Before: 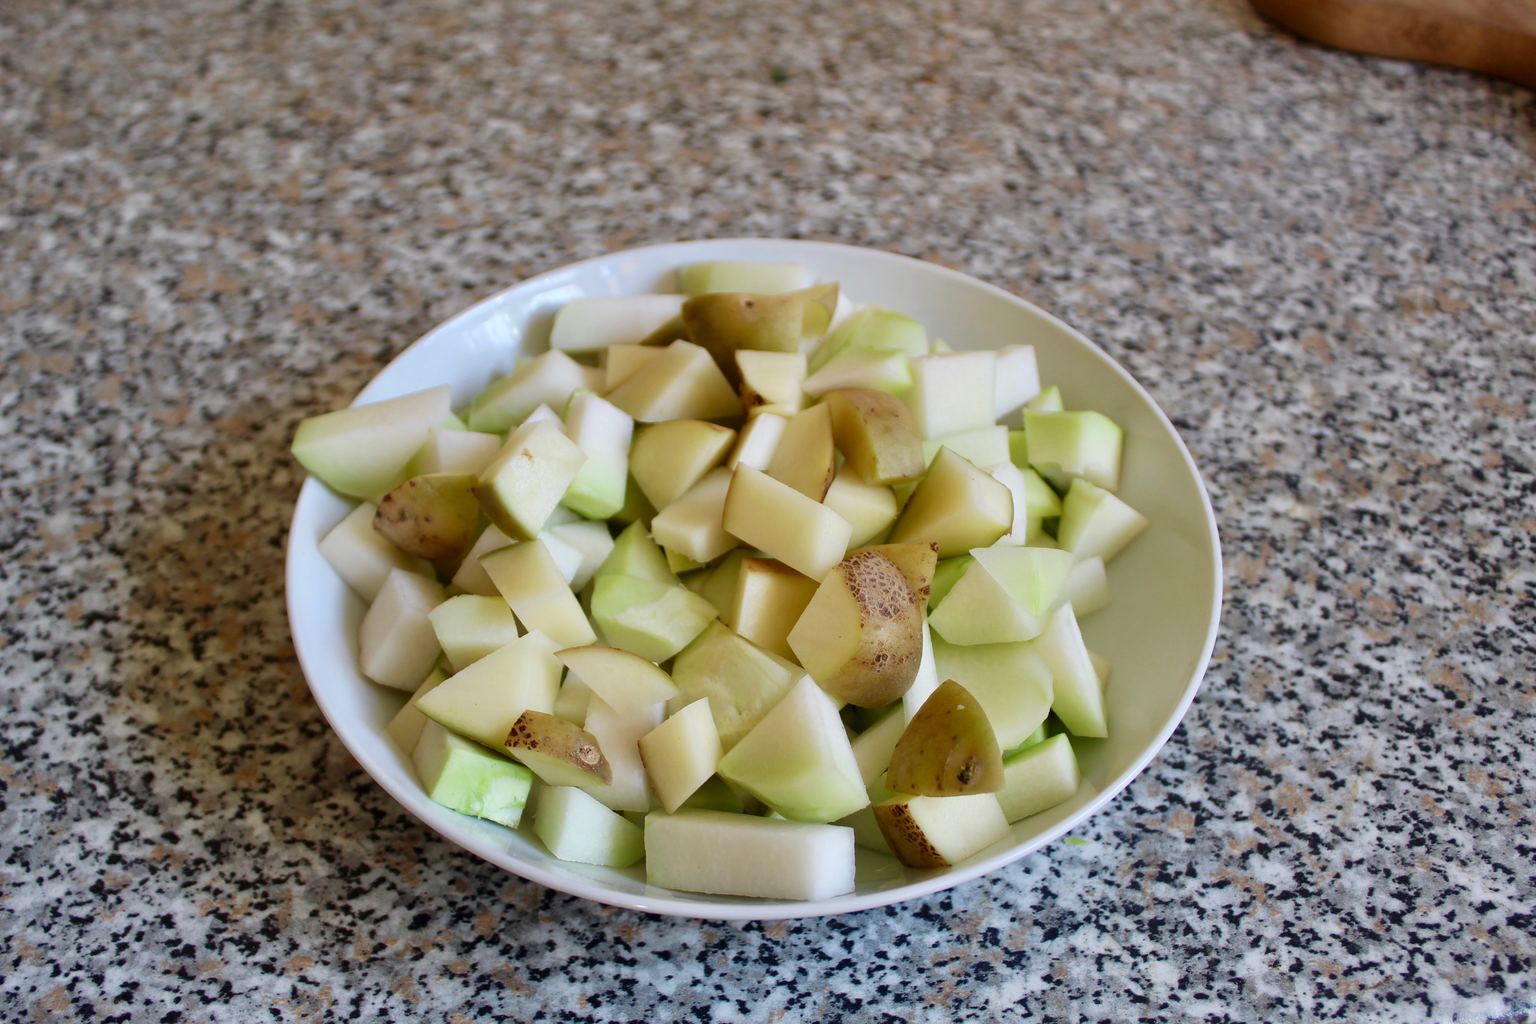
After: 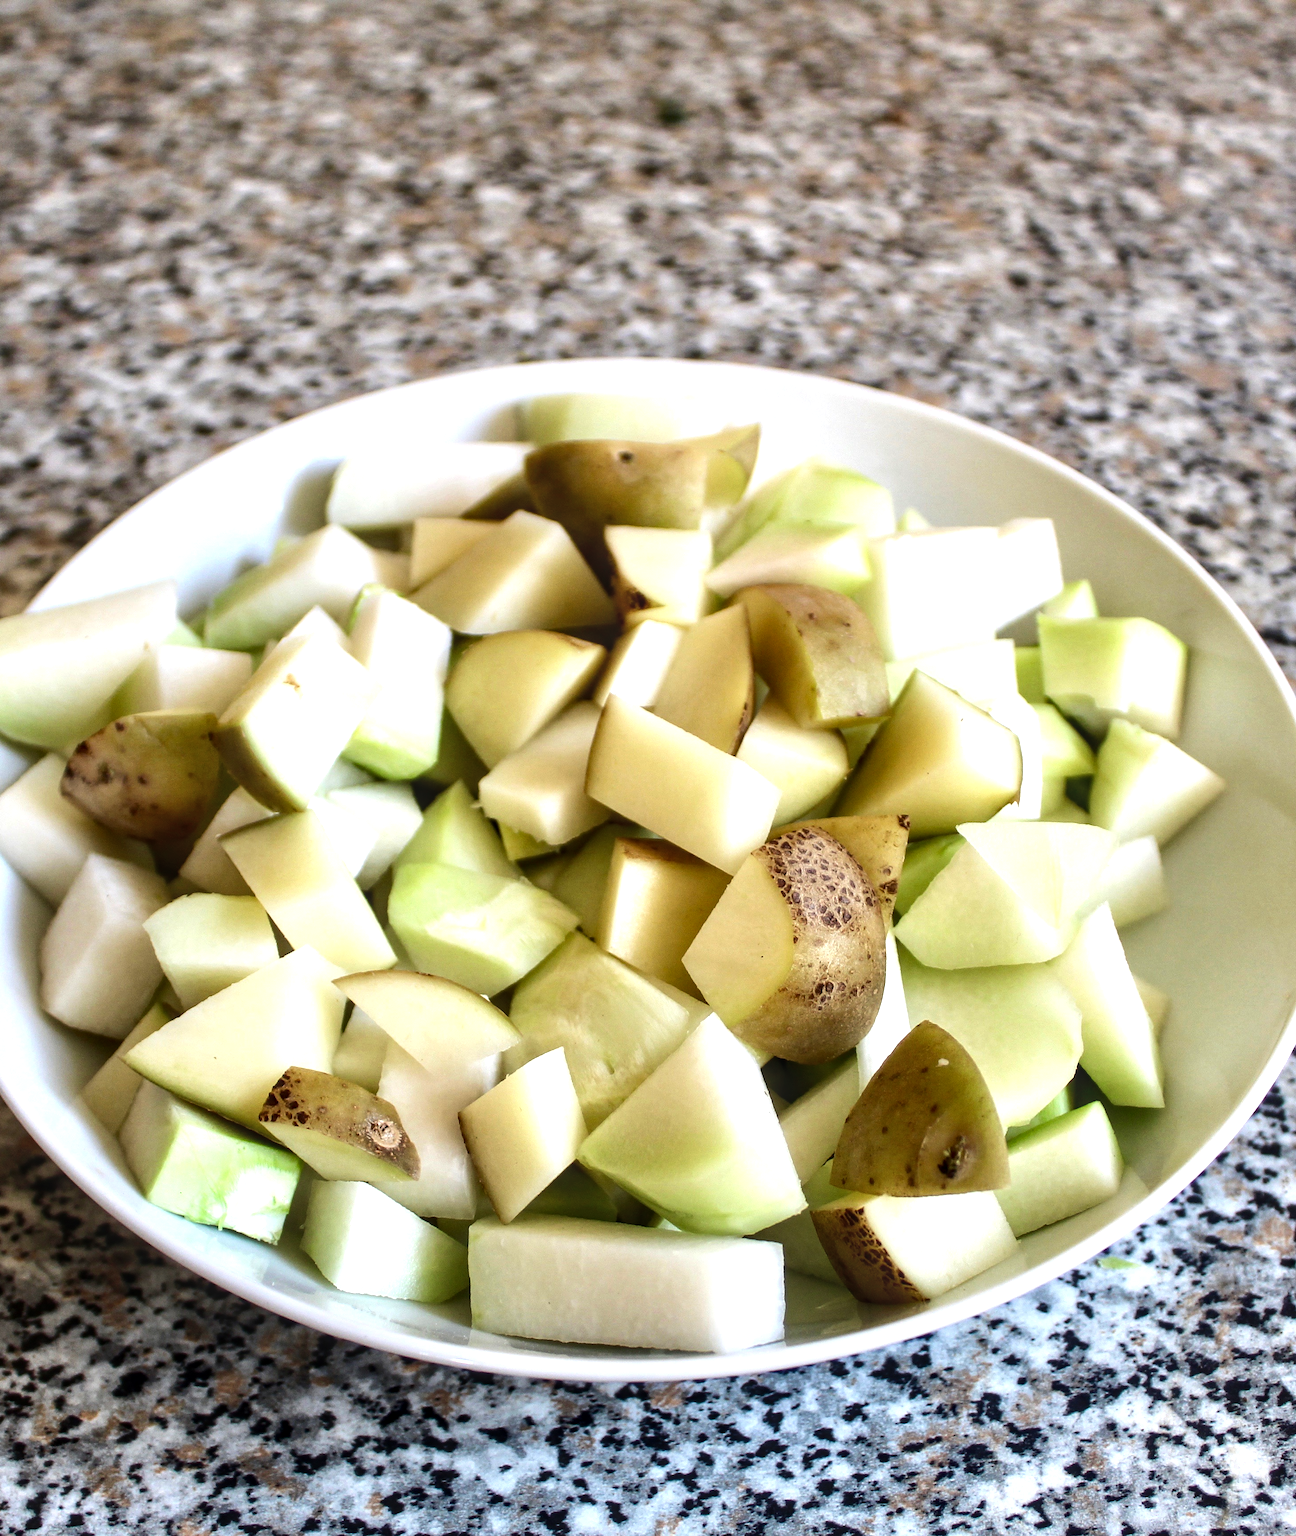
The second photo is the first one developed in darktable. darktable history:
local contrast: on, module defaults
tone equalizer: -8 EV -1.08 EV, -7 EV -1.01 EV, -6 EV -0.867 EV, -5 EV -0.578 EV, -3 EV 0.578 EV, -2 EV 0.867 EV, -1 EV 1.01 EV, +0 EV 1.08 EV, edges refinement/feathering 500, mask exposure compensation -1.57 EV, preserve details no
crop: left 21.674%, right 22.086%
